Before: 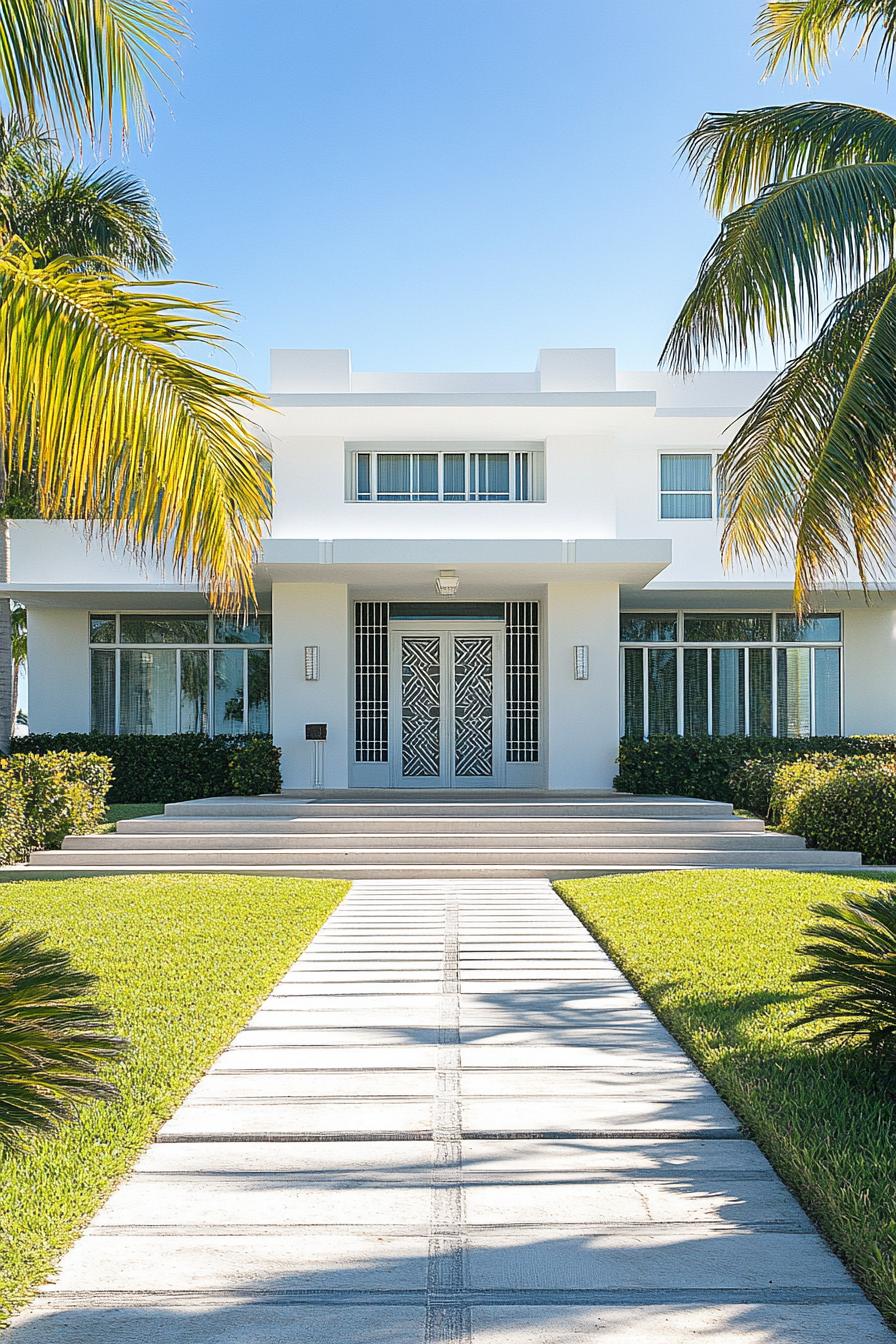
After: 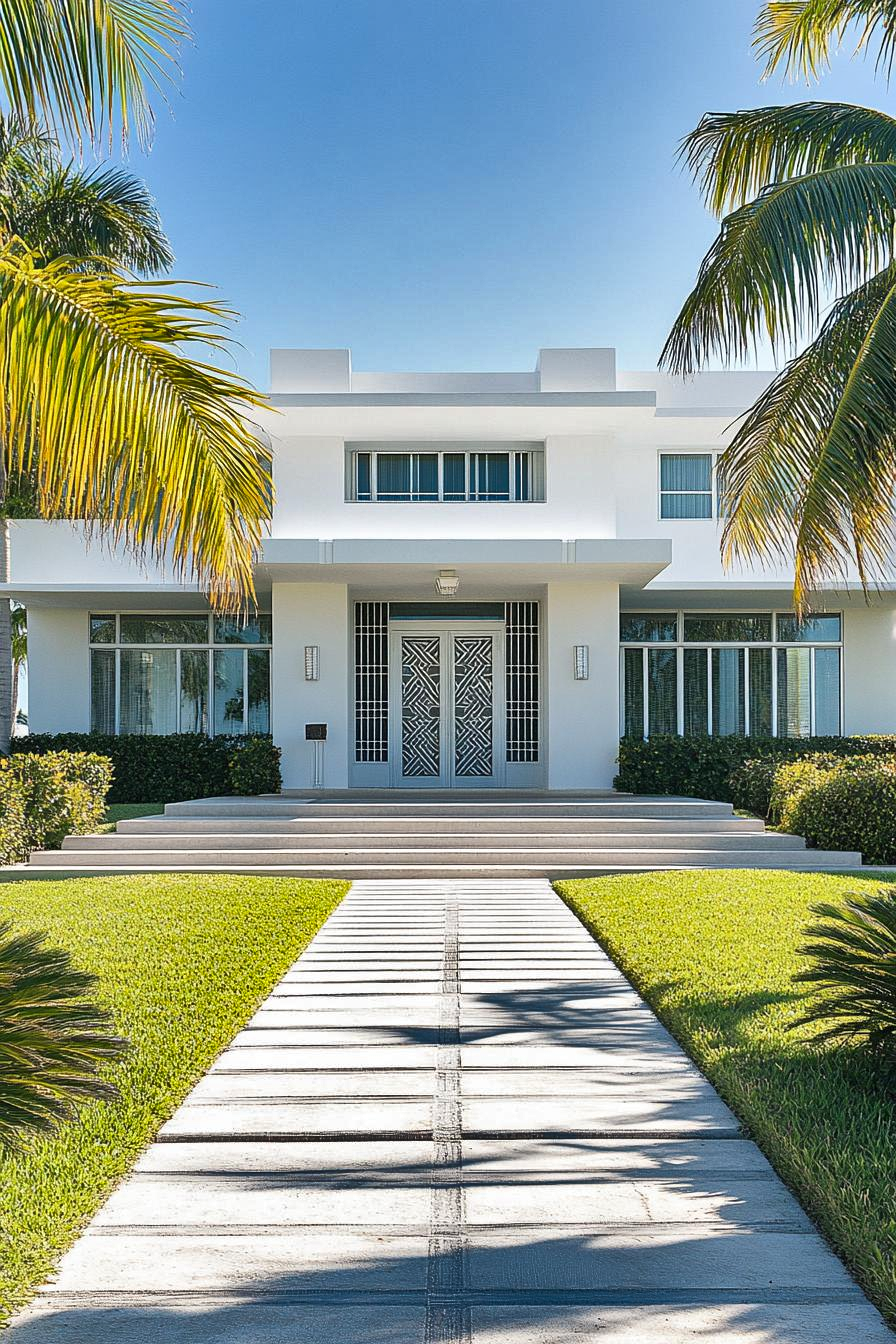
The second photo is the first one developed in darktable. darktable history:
shadows and highlights: radius 107.03, shadows 40.53, highlights -71.44, low approximation 0.01, soften with gaussian
